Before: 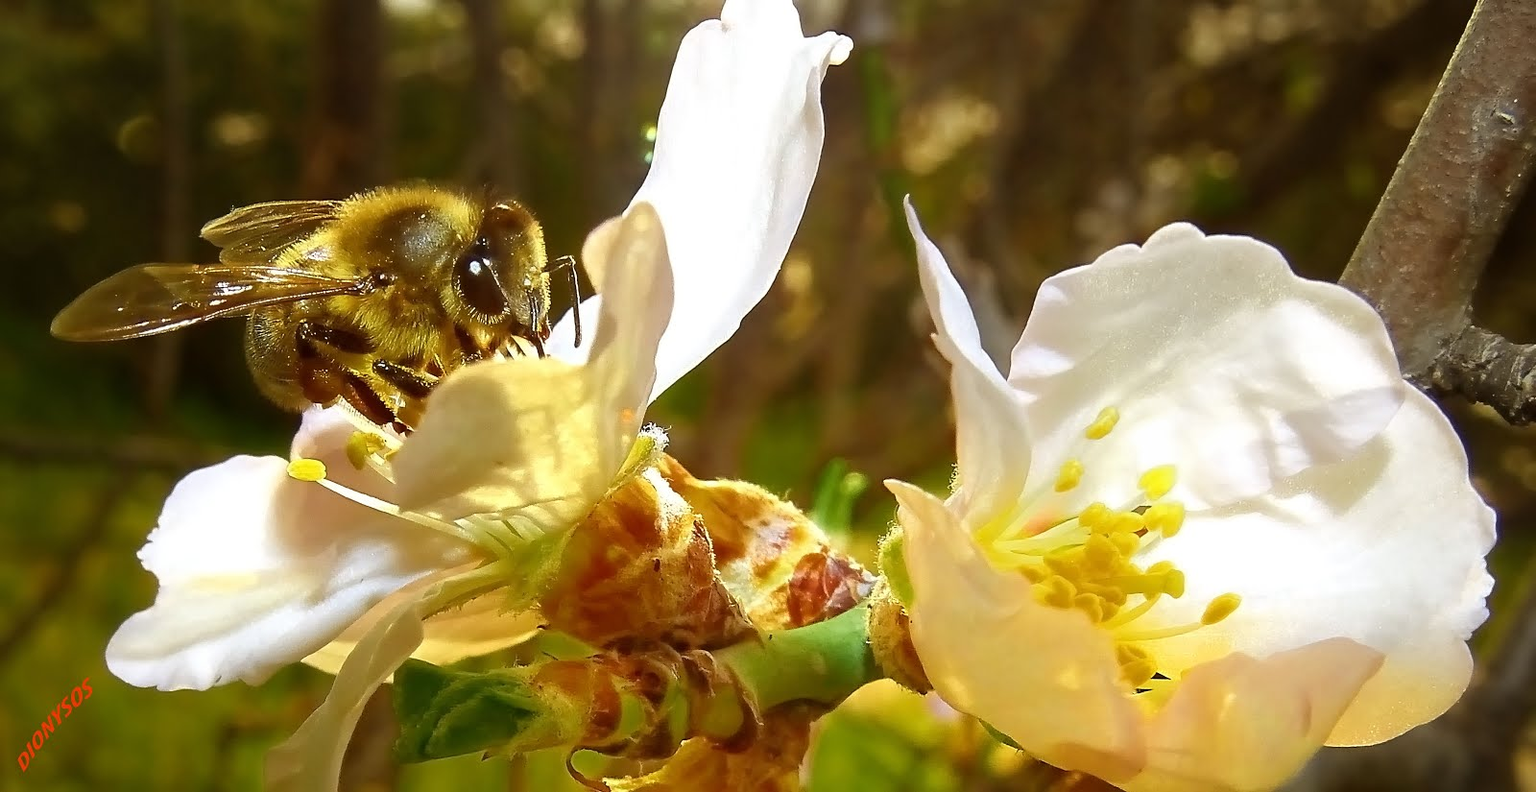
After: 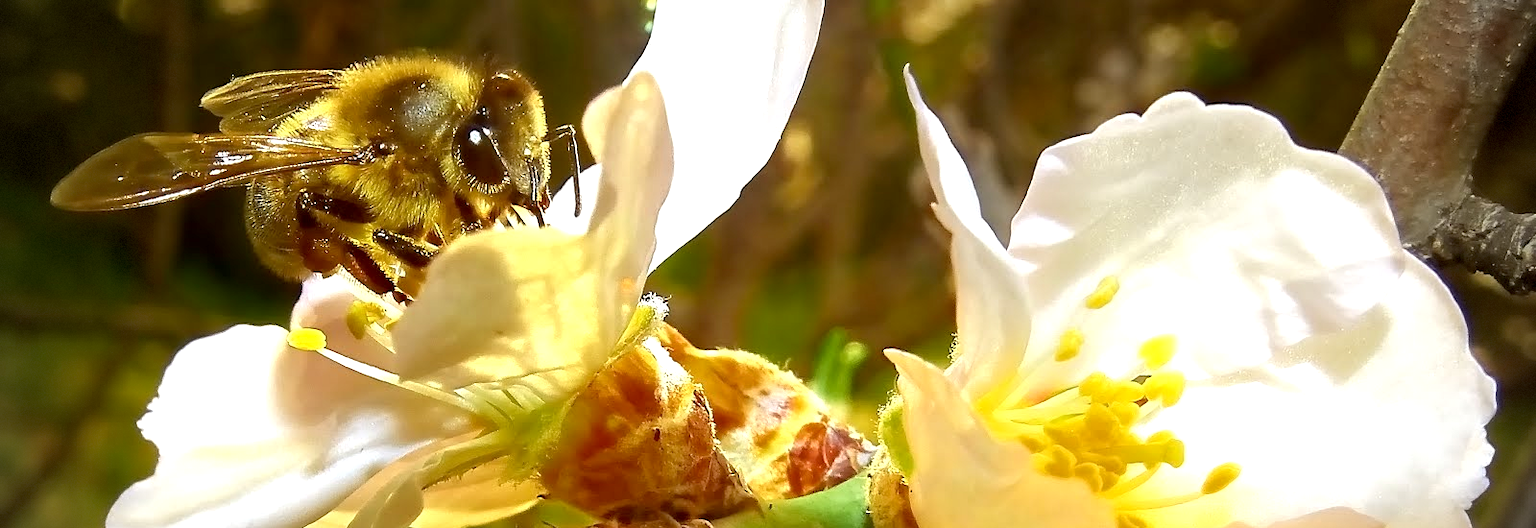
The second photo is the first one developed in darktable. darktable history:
exposure: black level correction 0.004, exposure 0.388 EV, compensate exposure bias true, compensate highlight preservation false
crop: top 16.538%, bottom 16.786%
vignetting: dithering 8-bit output
